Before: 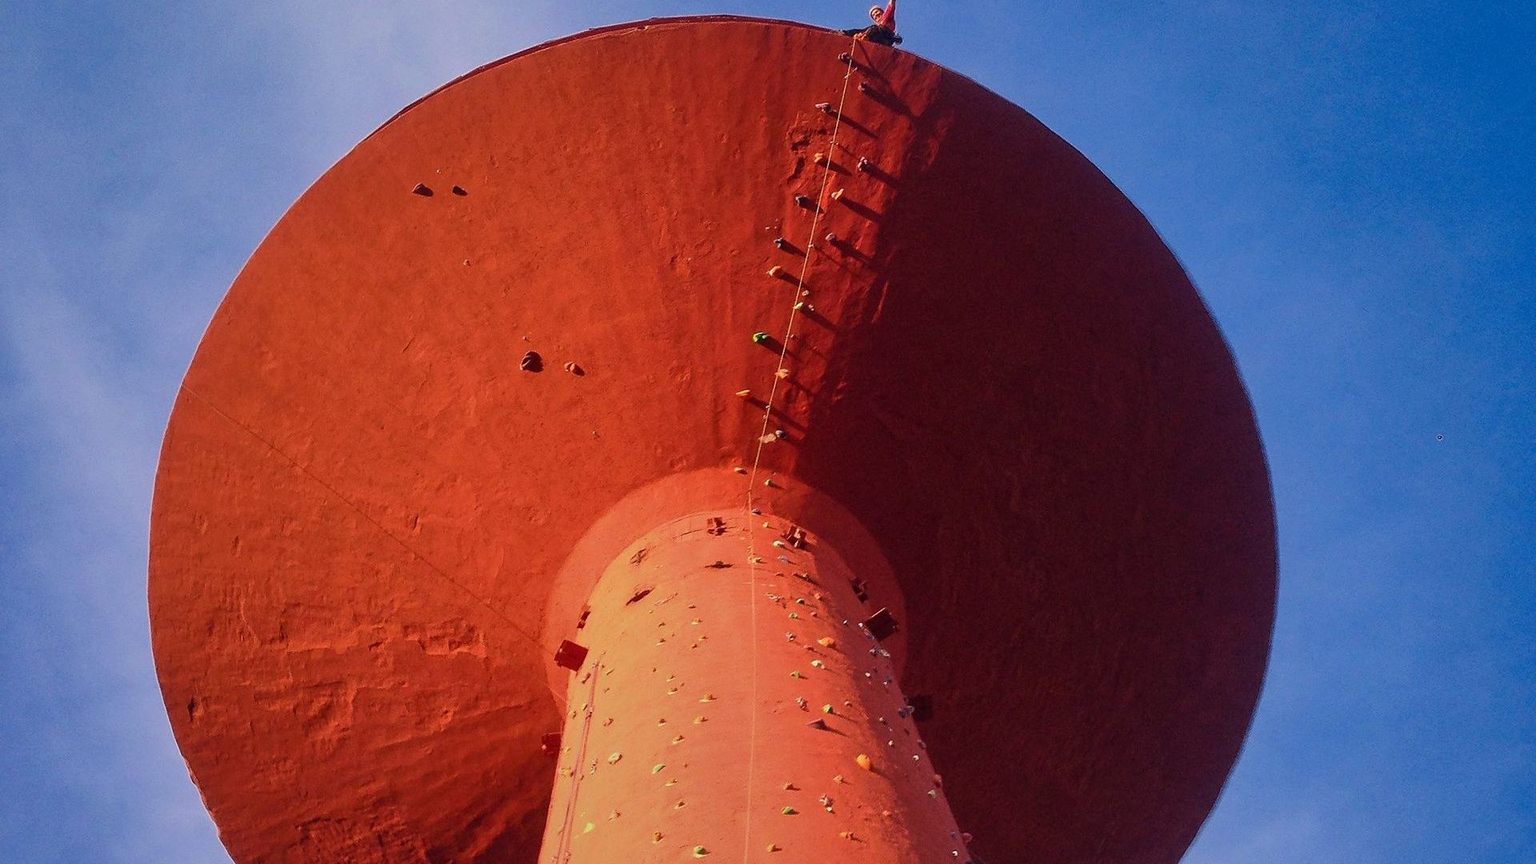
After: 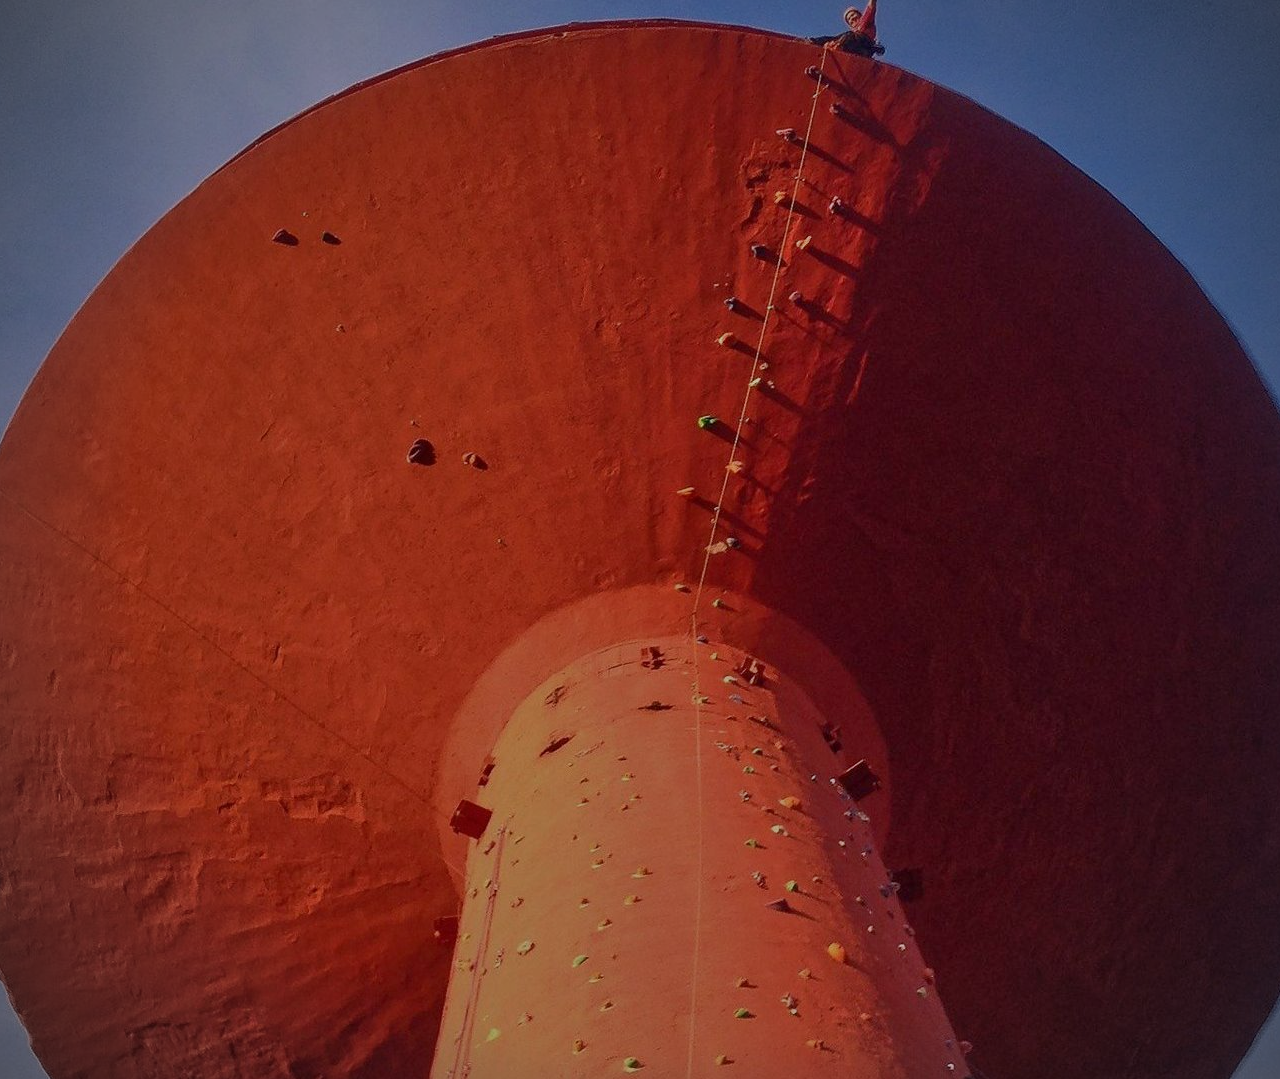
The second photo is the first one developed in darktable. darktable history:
crop and rotate: left 12.666%, right 20.626%
vignetting: on, module defaults
tone equalizer: -8 EV -0.021 EV, -7 EV 0.045 EV, -6 EV -0.007 EV, -5 EV 0.009 EV, -4 EV -0.034 EV, -3 EV -0.239 EV, -2 EV -0.664 EV, -1 EV -0.97 EV, +0 EV -0.94 EV
